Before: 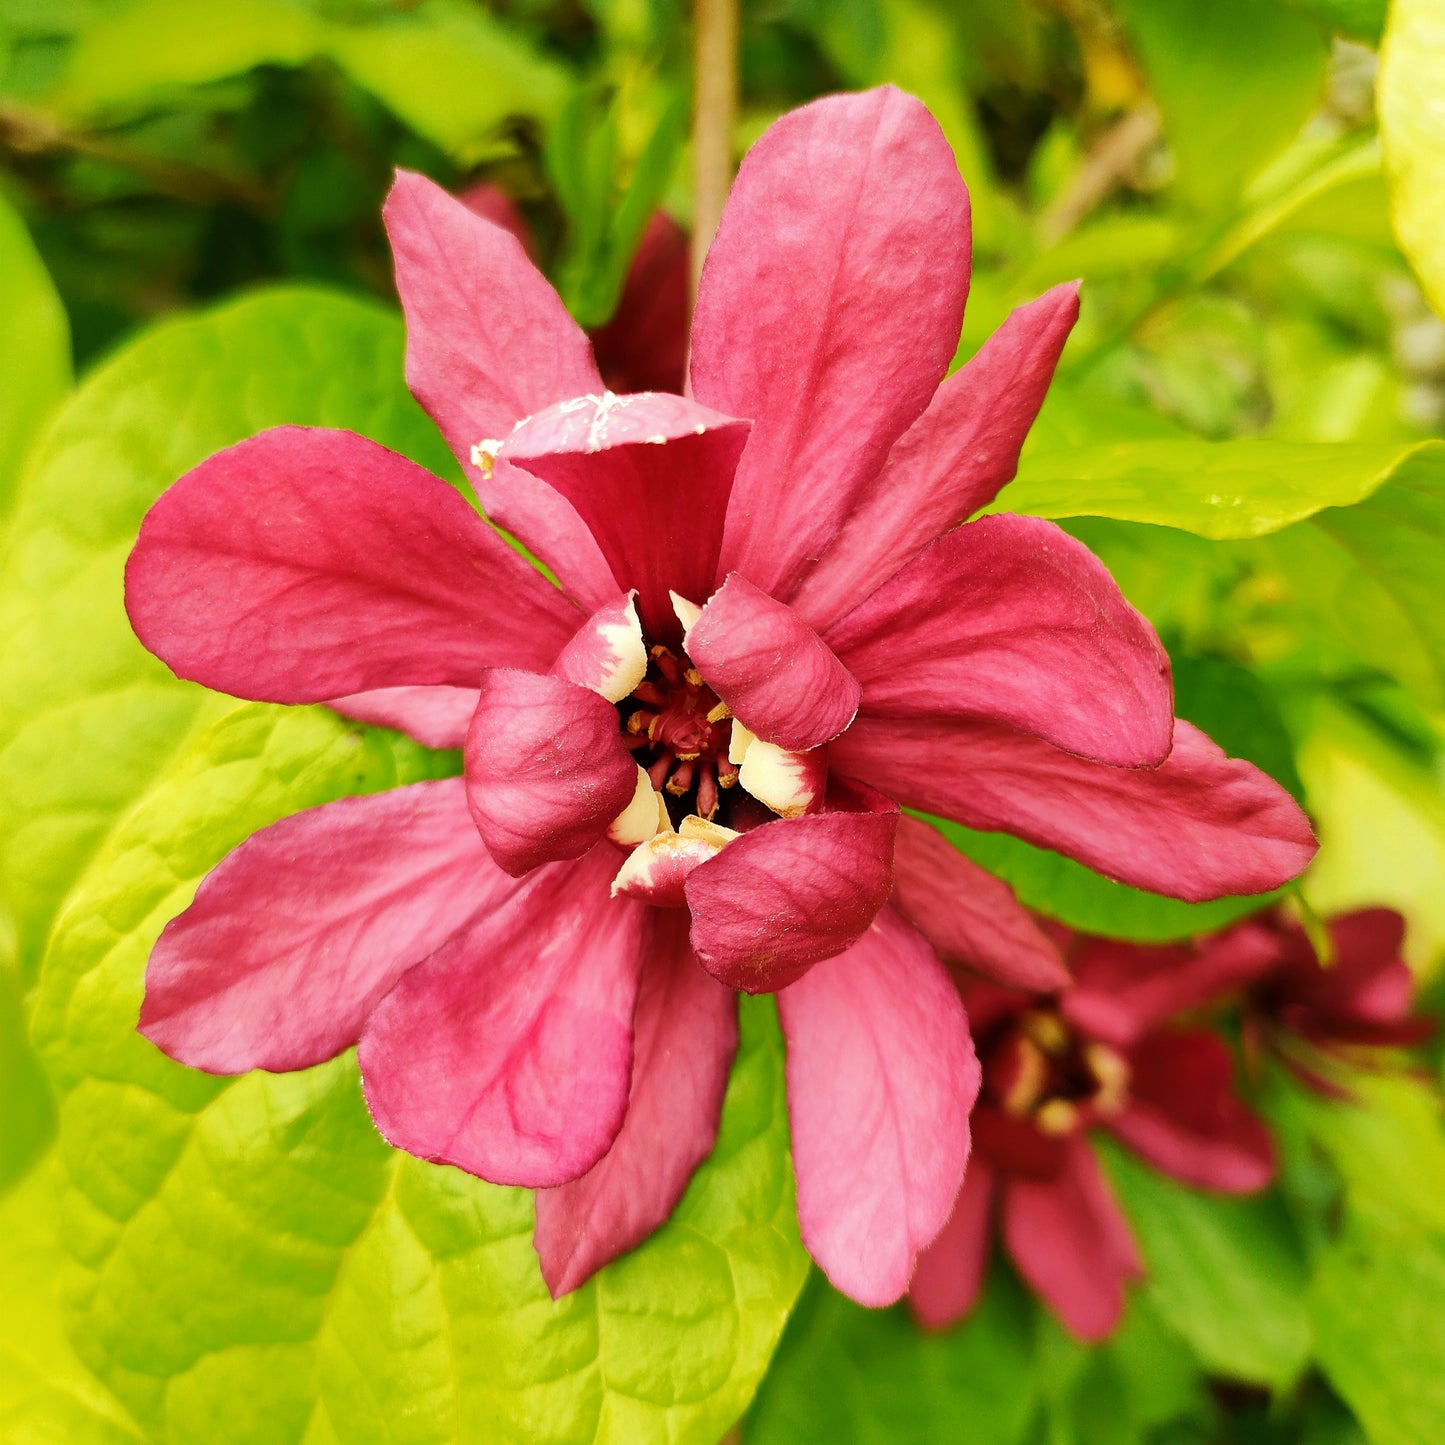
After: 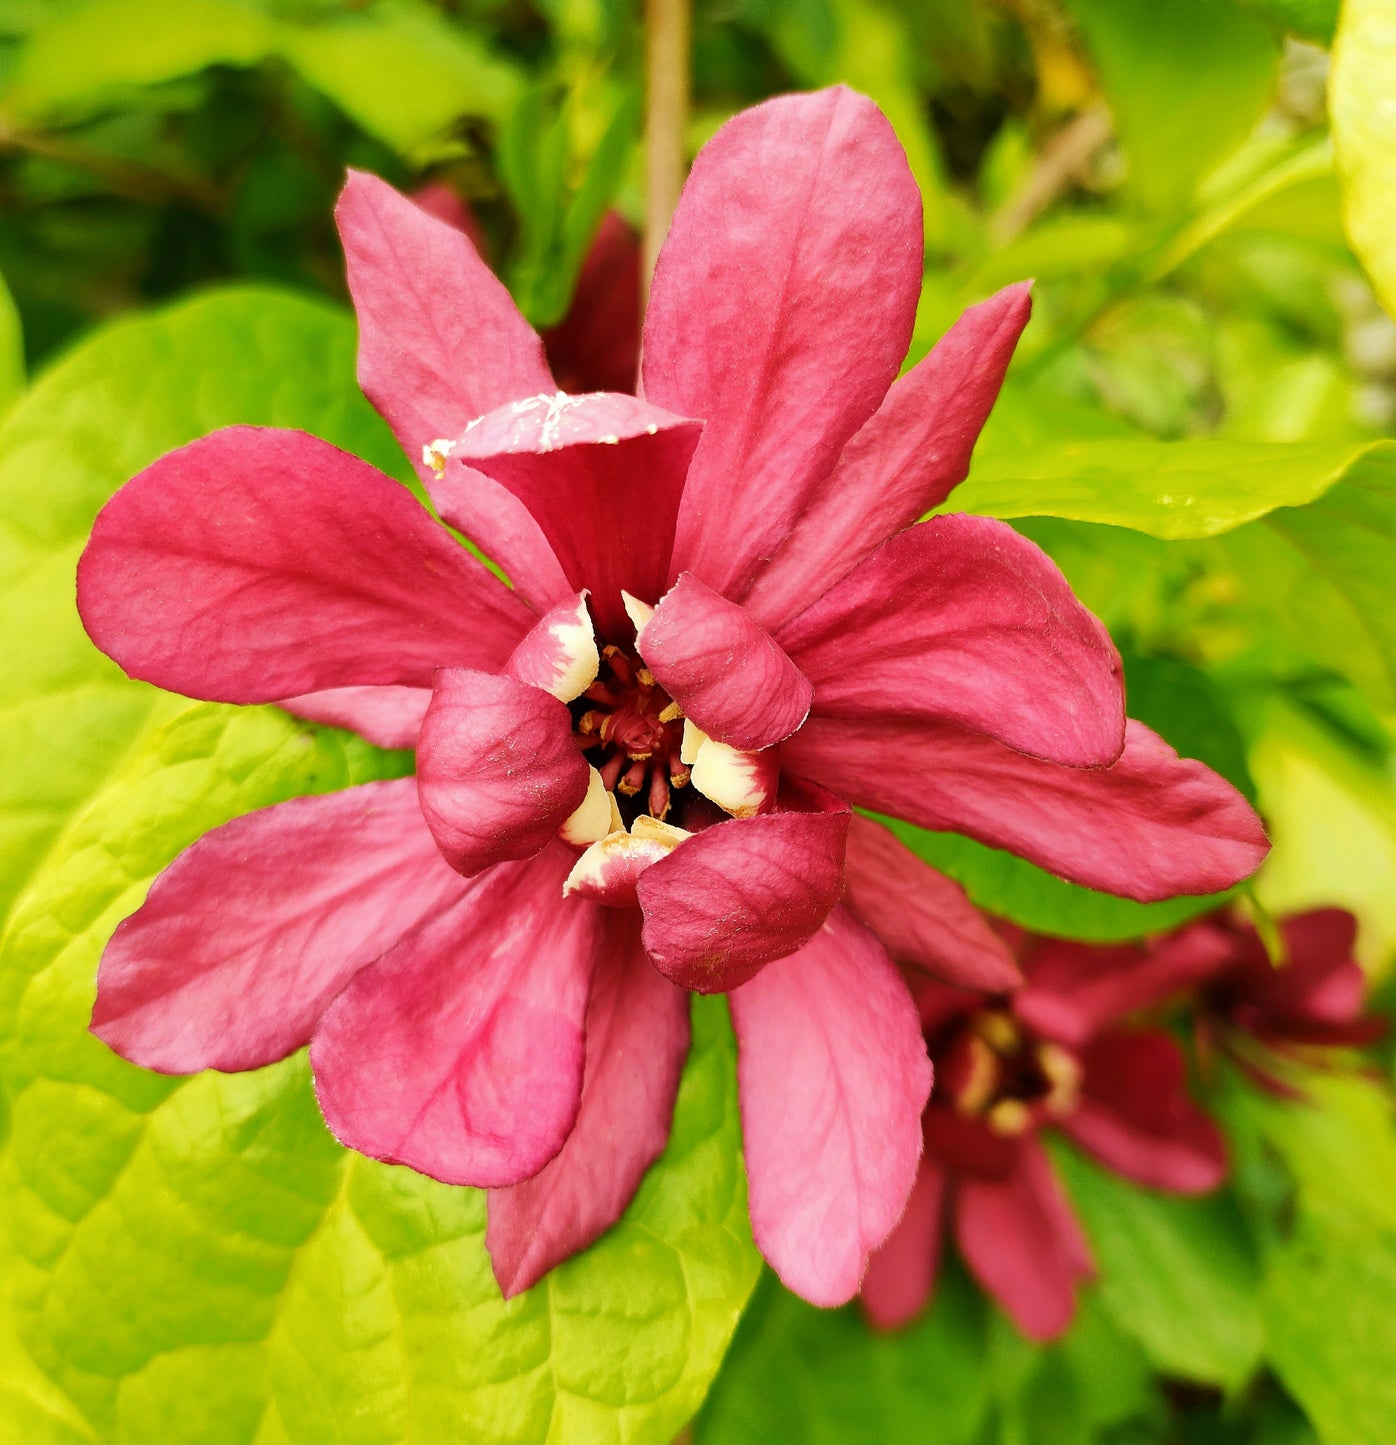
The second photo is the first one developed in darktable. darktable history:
crop and rotate: left 3.357%
